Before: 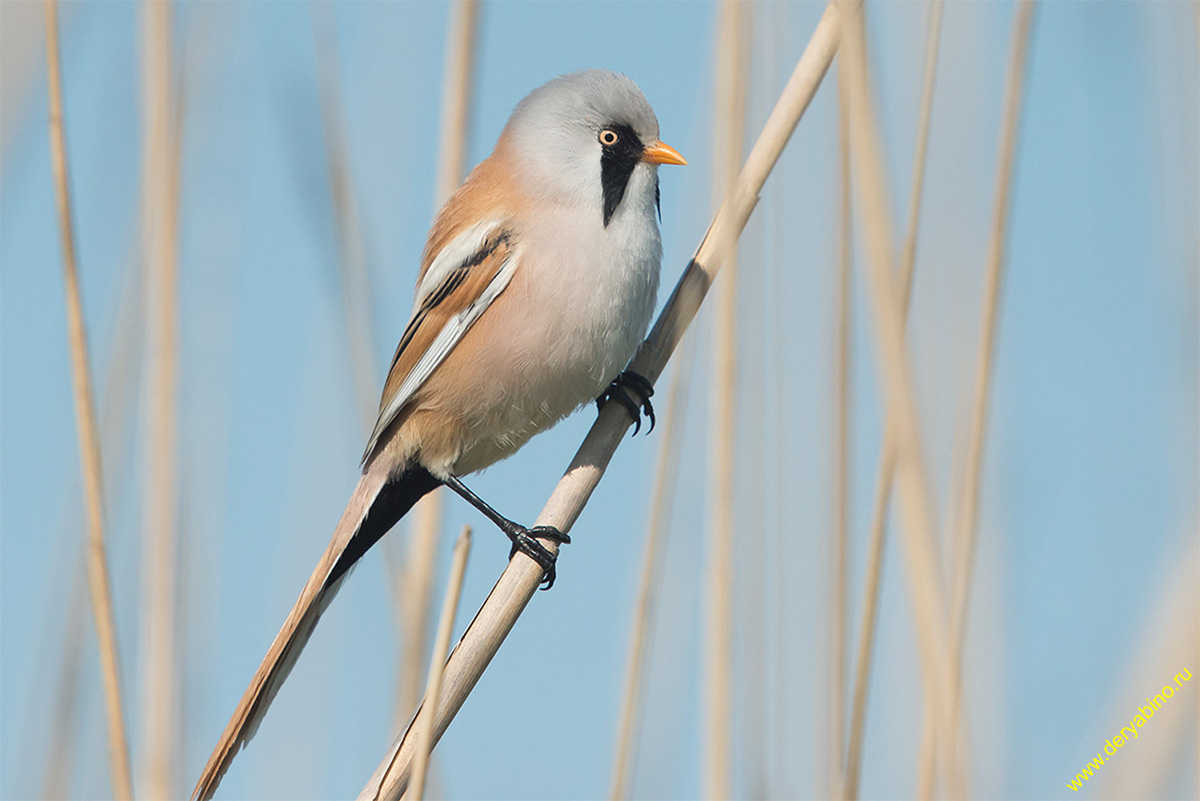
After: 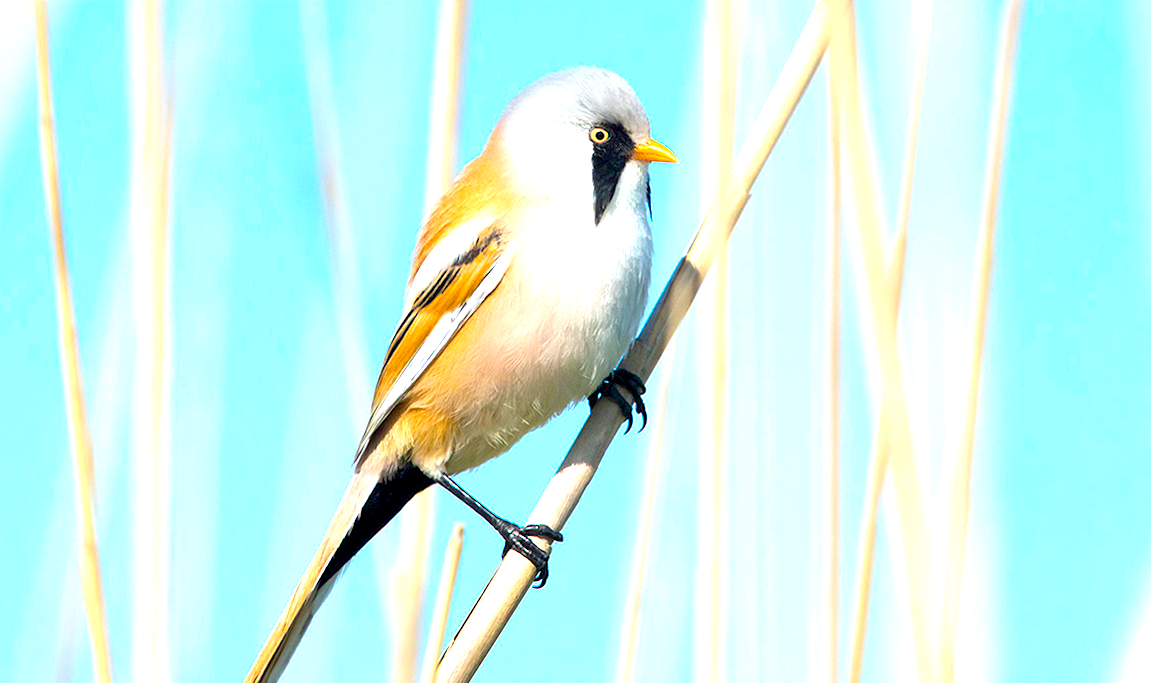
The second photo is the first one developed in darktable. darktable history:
exposure: black level correction 0.01, exposure 1 EV, compensate highlight preservation false
crop and rotate: angle 0.269°, left 0.338%, right 3.032%, bottom 14.115%
color balance rgb: highlights gain › luminance 16.336%, highlights gain › chroma 2.919%, highlights gain › hue 260.96°, linear chroma grading › global chroma 42.495%, perceptual saturation grading › global saturation 25.325%
